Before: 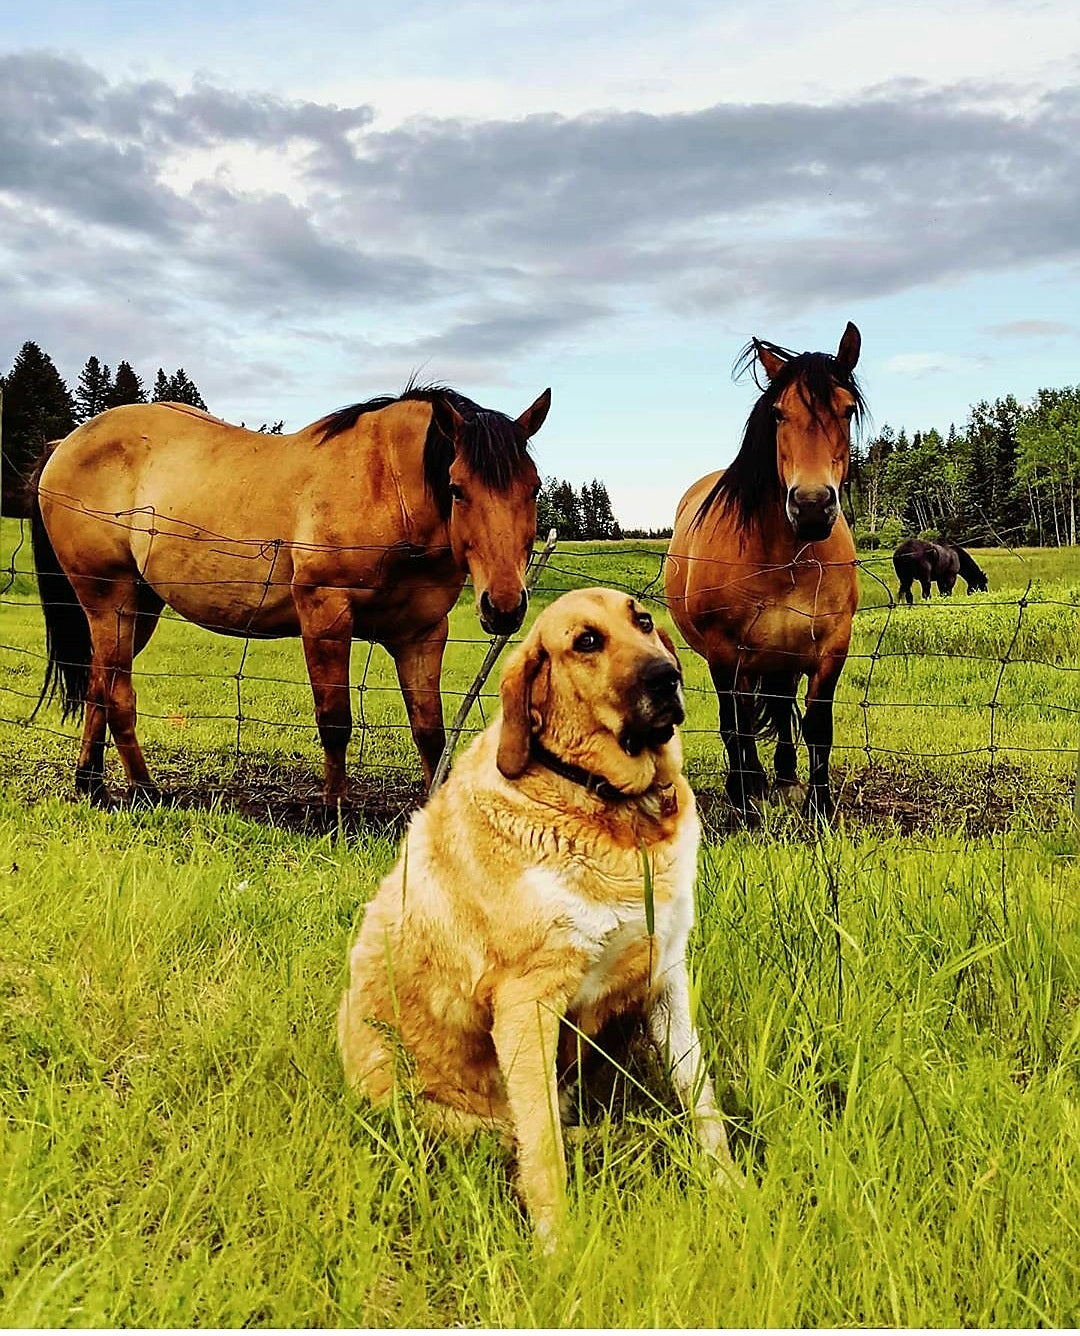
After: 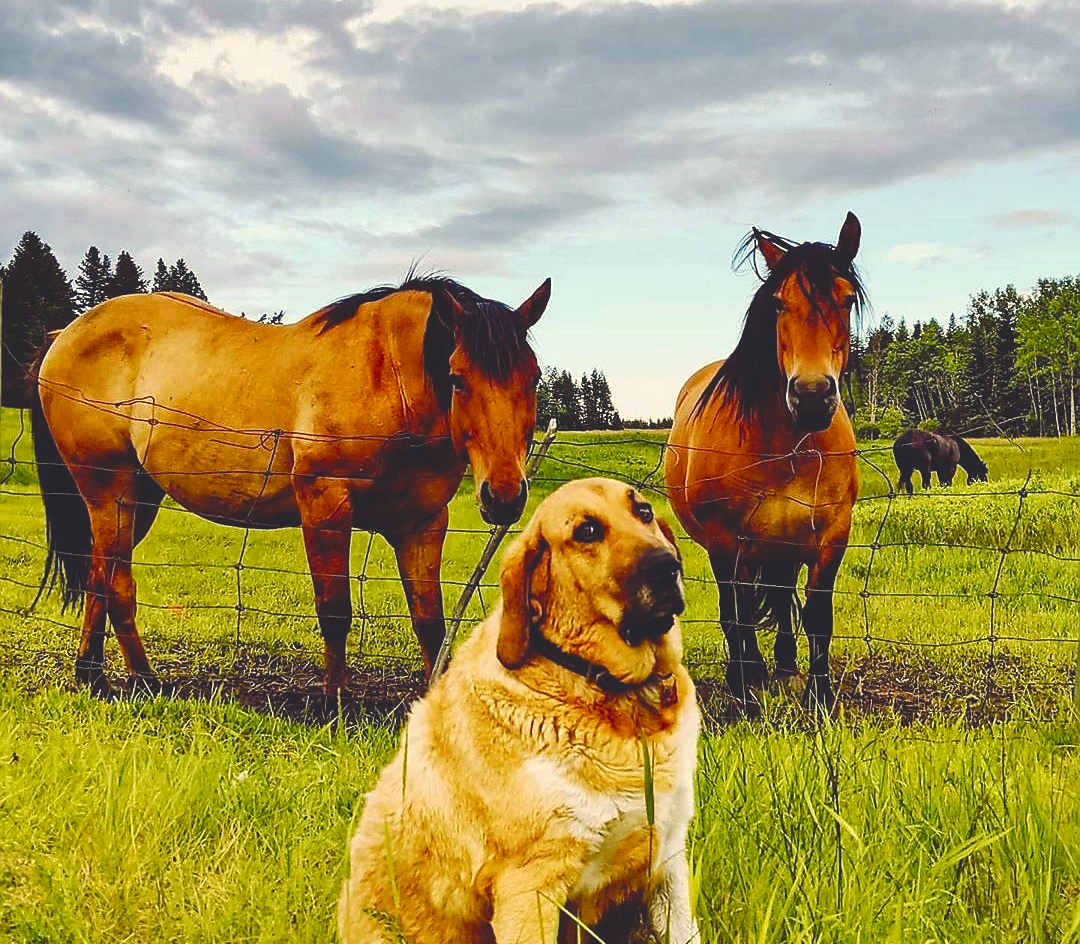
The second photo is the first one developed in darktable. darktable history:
crop and rotate: top 8.293%, bottom 20.996%
color balance rgb: shadows lift › chroma 3%, shadows lift › hue 280.8°, power › hue 330°, highlights gain › chroma 3%, highlights gain › hue 75.6°, global offset › luminance 2%, perceptual saturation grading › global saturation 20%, perceptual saturation grading › highlights -25%, perceptual saturation grading › shadows 50%, global vibrance 20.33%
